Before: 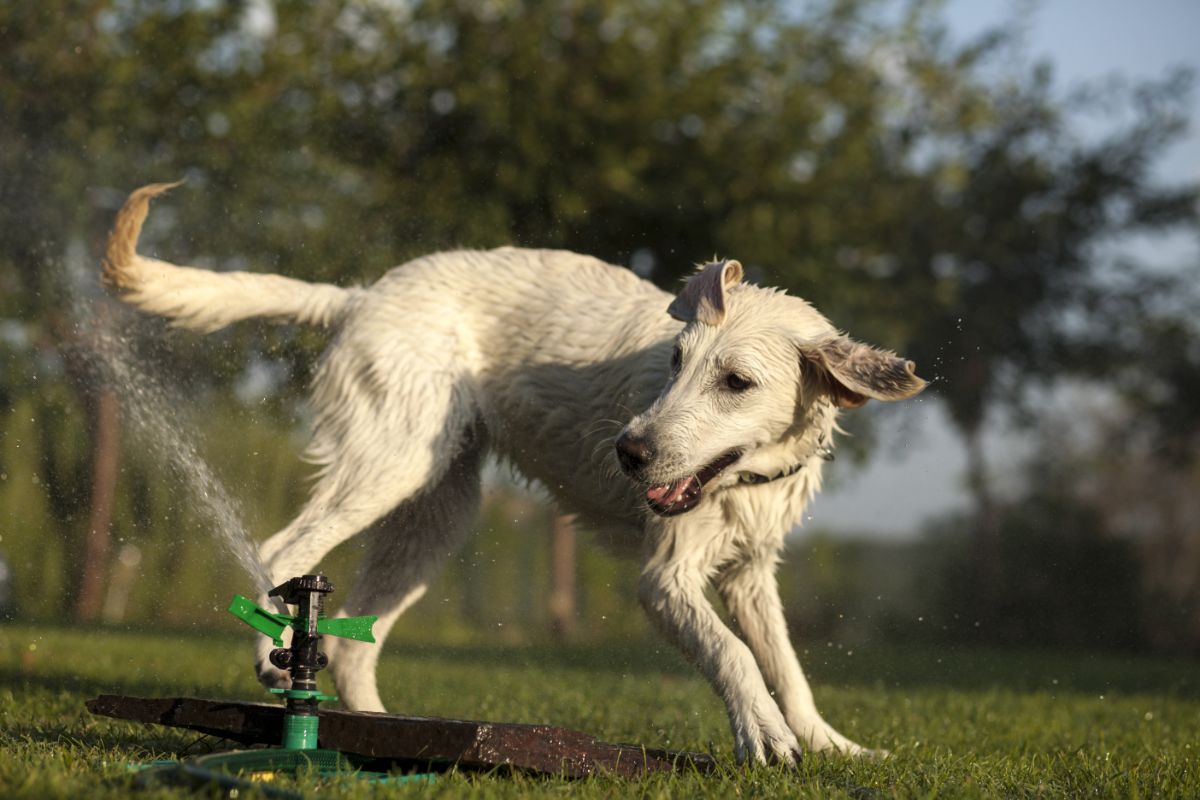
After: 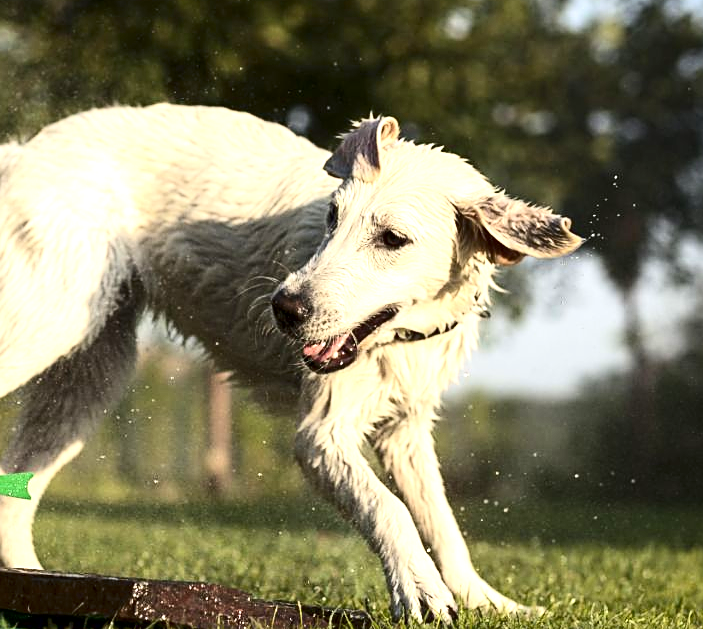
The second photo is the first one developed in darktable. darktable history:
crop and rotate: left 28.715%, top 17.878%, right 12.648%, bottom 3.468%
contrast brightness saturation: contrast 0.277
exposure: black level correction 0.001, exposure 1.118 EV, compensate highlight preservation false
sharpen: on, module defaults
